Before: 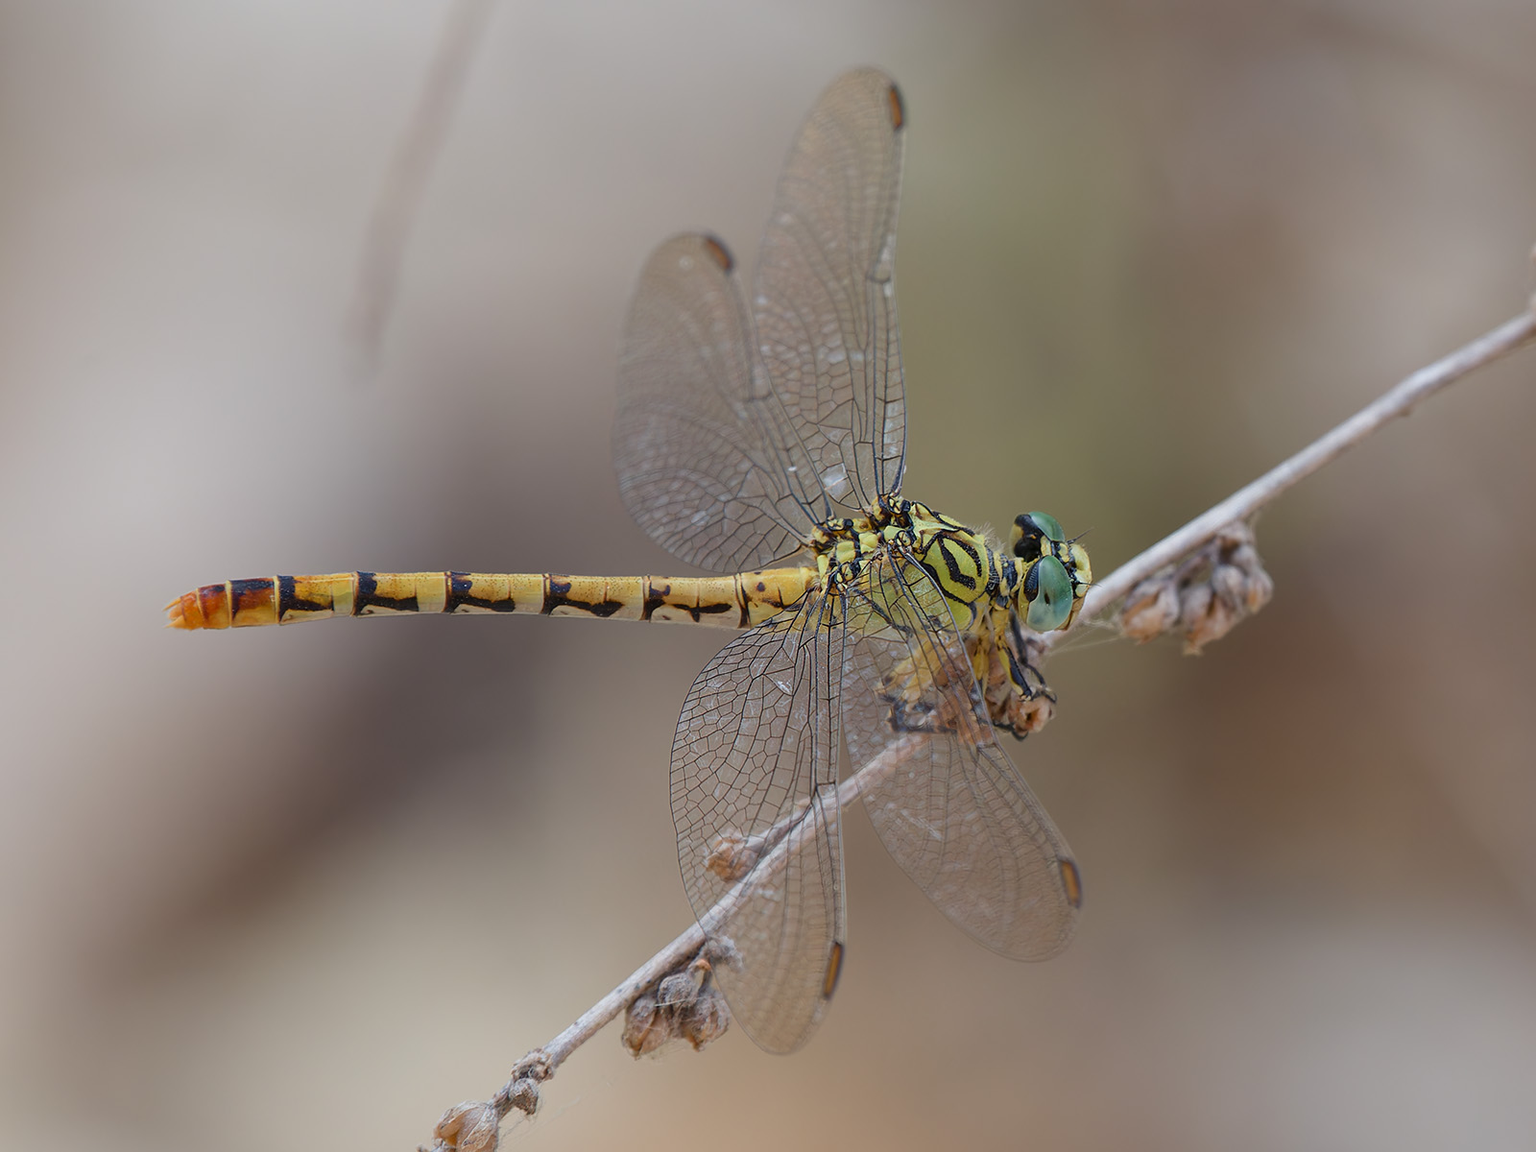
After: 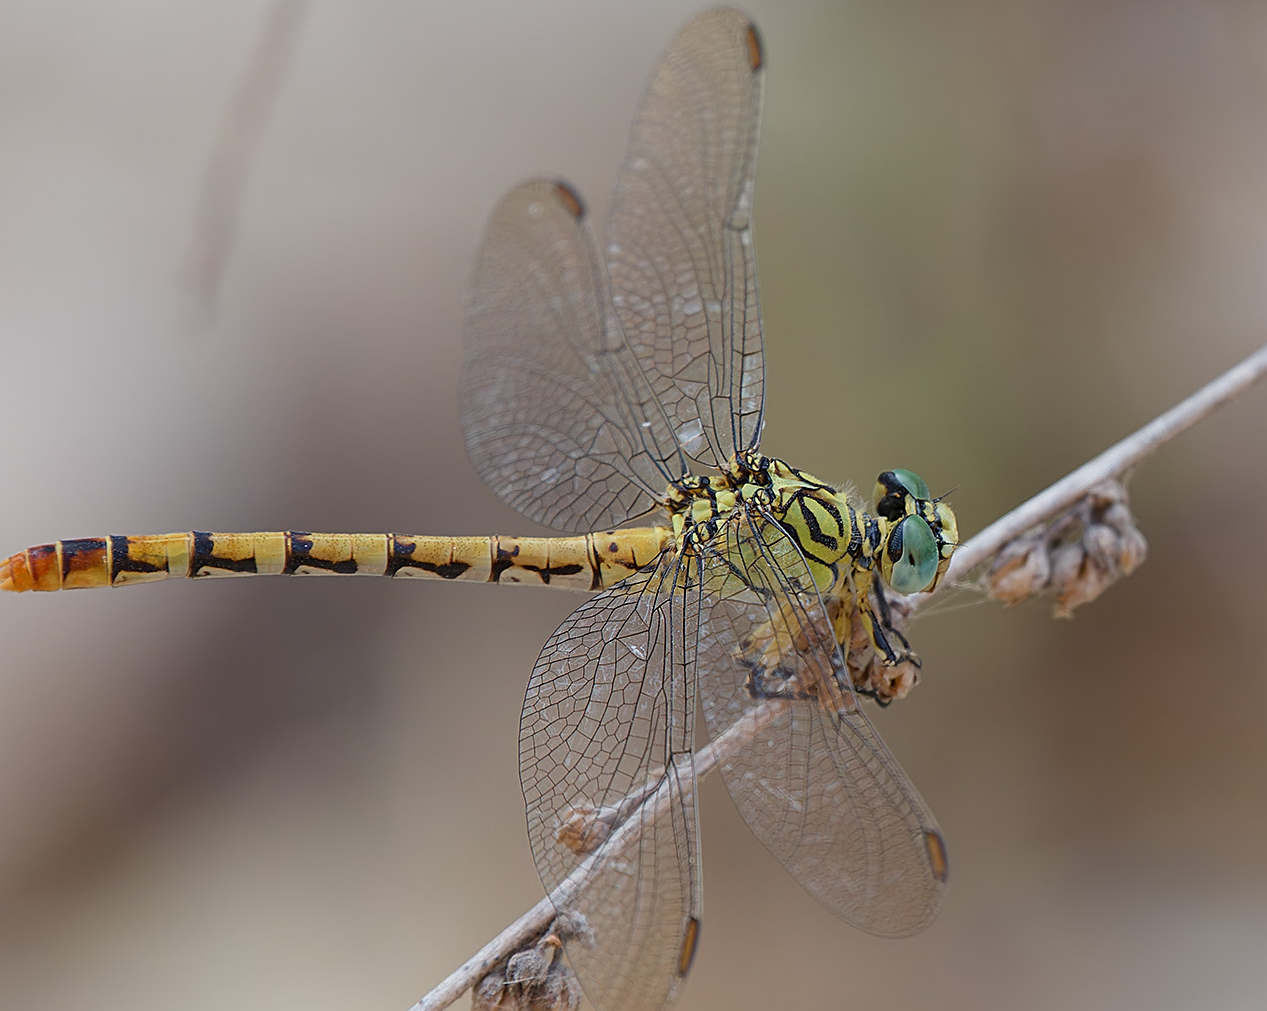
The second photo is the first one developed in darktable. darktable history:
crop: left 11.225%, top 5.381%, right 9.565%, bottom 10.314%
sharpen: radius 2.167, amount 0.381, threshold 0
